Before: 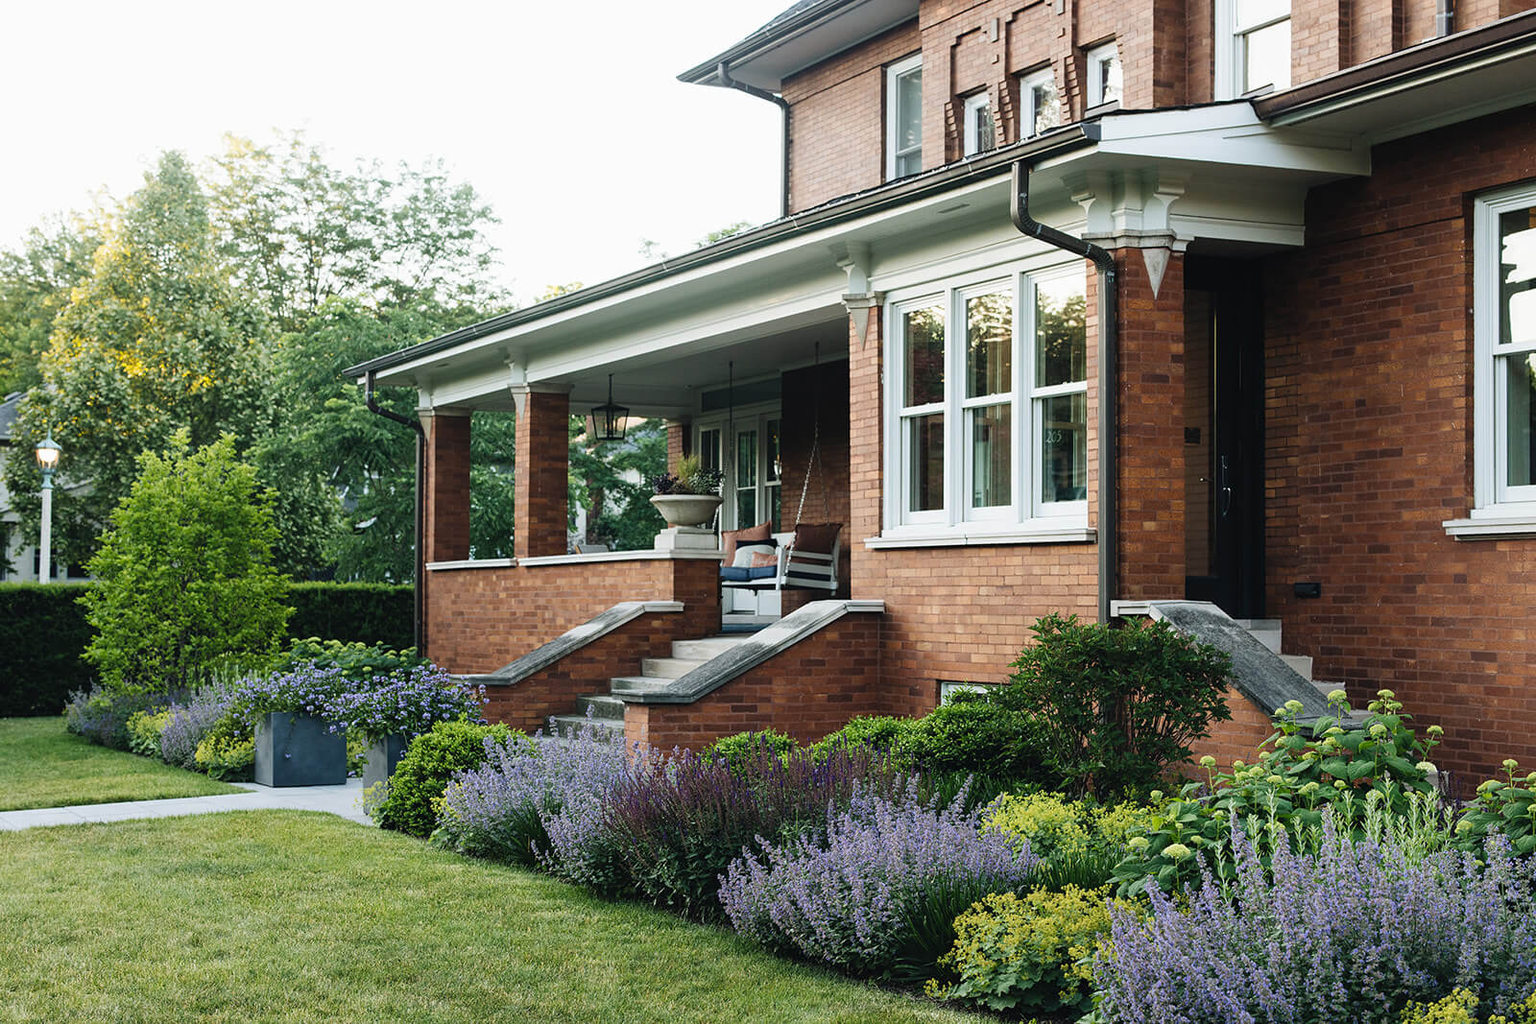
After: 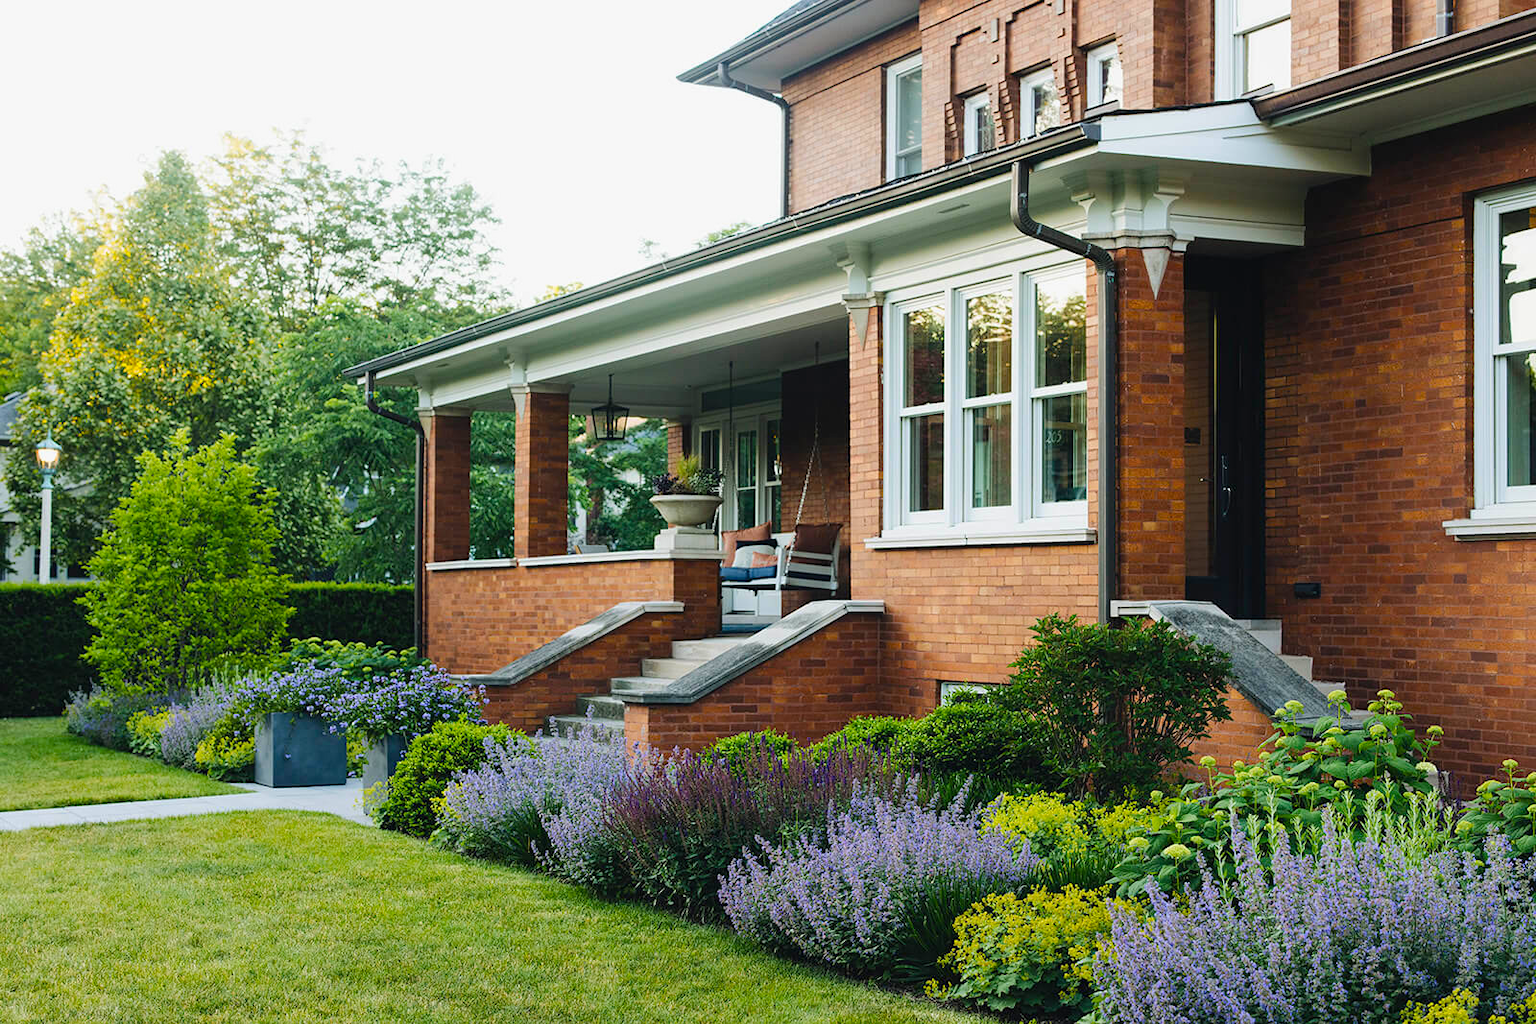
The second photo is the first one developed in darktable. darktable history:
exposure: exposure -0.072 EV, compensate highlight preservation false
color balance rgb: perceptual saturation grading › global saturation 25%, perceptual brilliance grading › mid-tones 10%, perceptual brilliance grading › shadows 15%, global vibrance 20%
